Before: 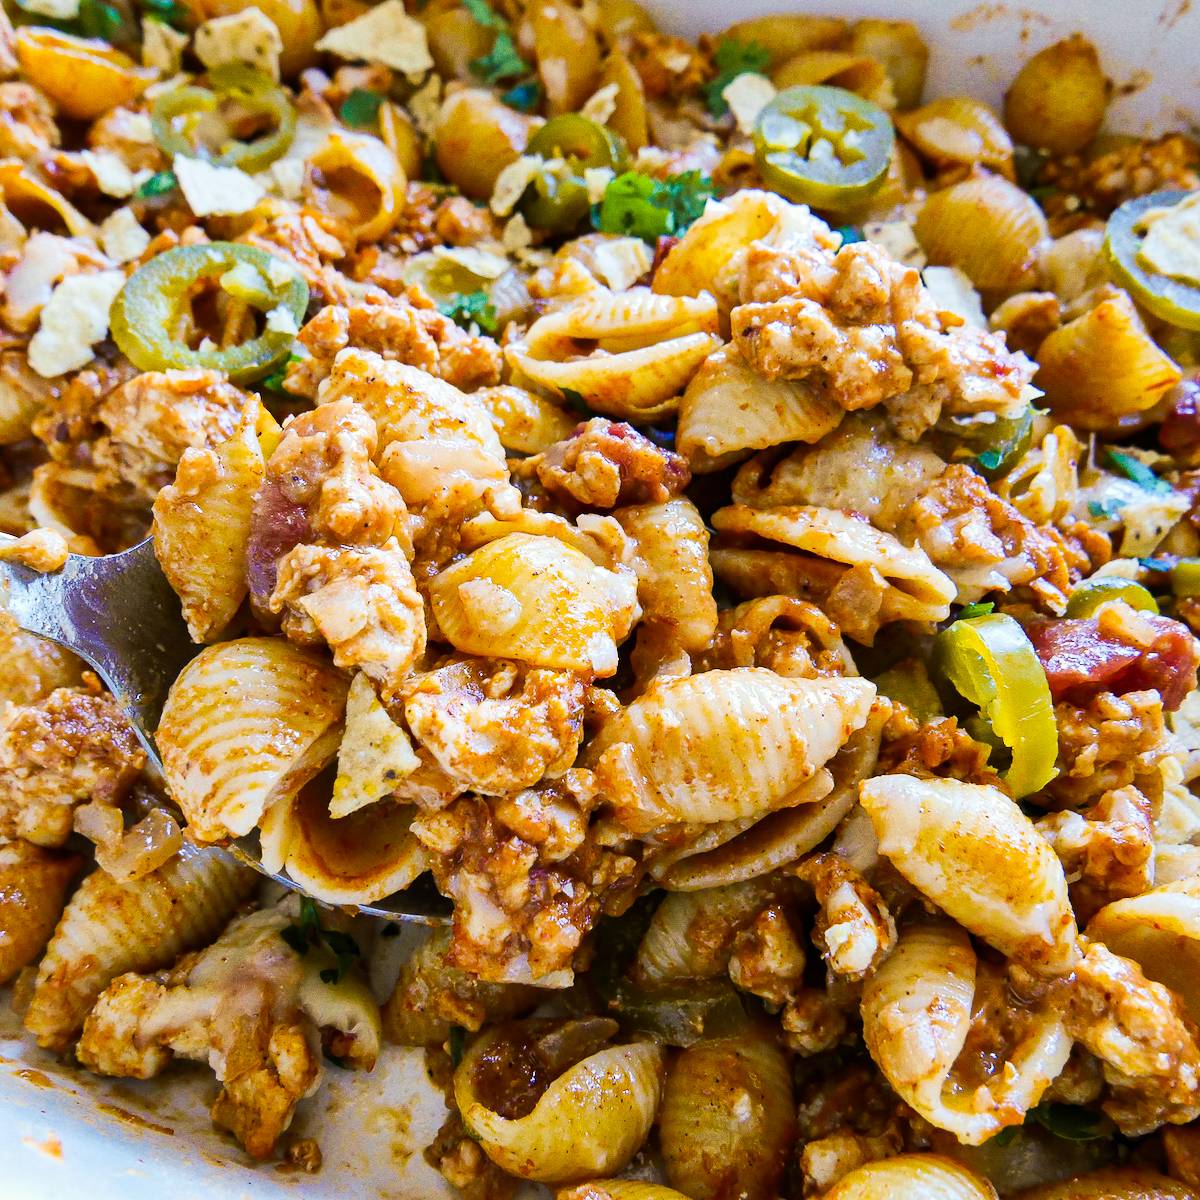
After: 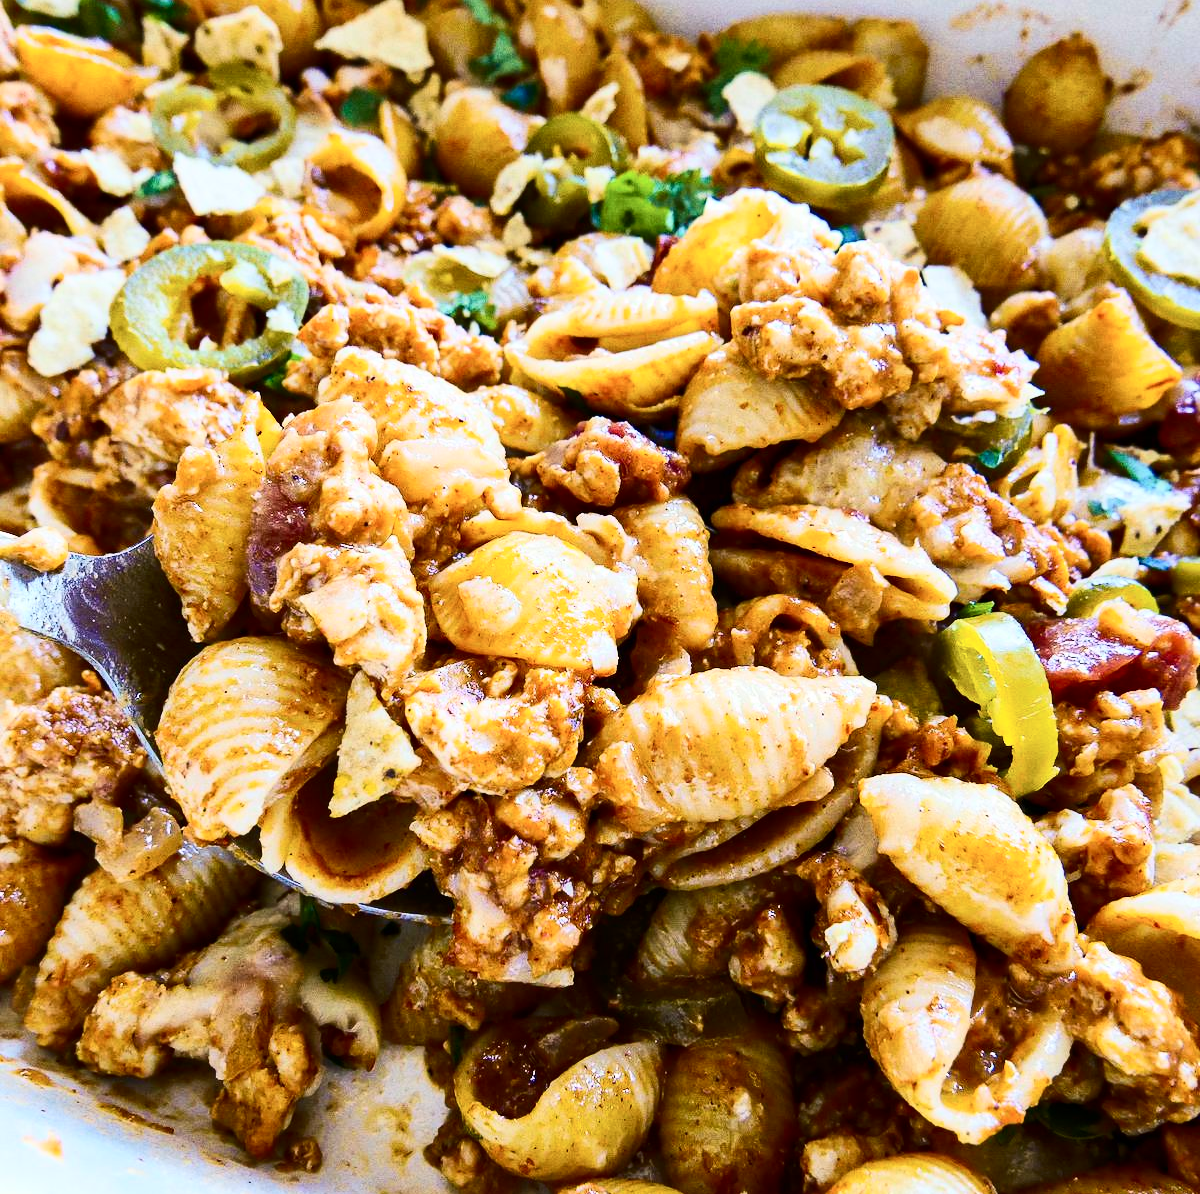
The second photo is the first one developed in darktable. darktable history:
crop: top 0.119%, bottom 0.192%
contrast brightness saturation: contrast 0.277
